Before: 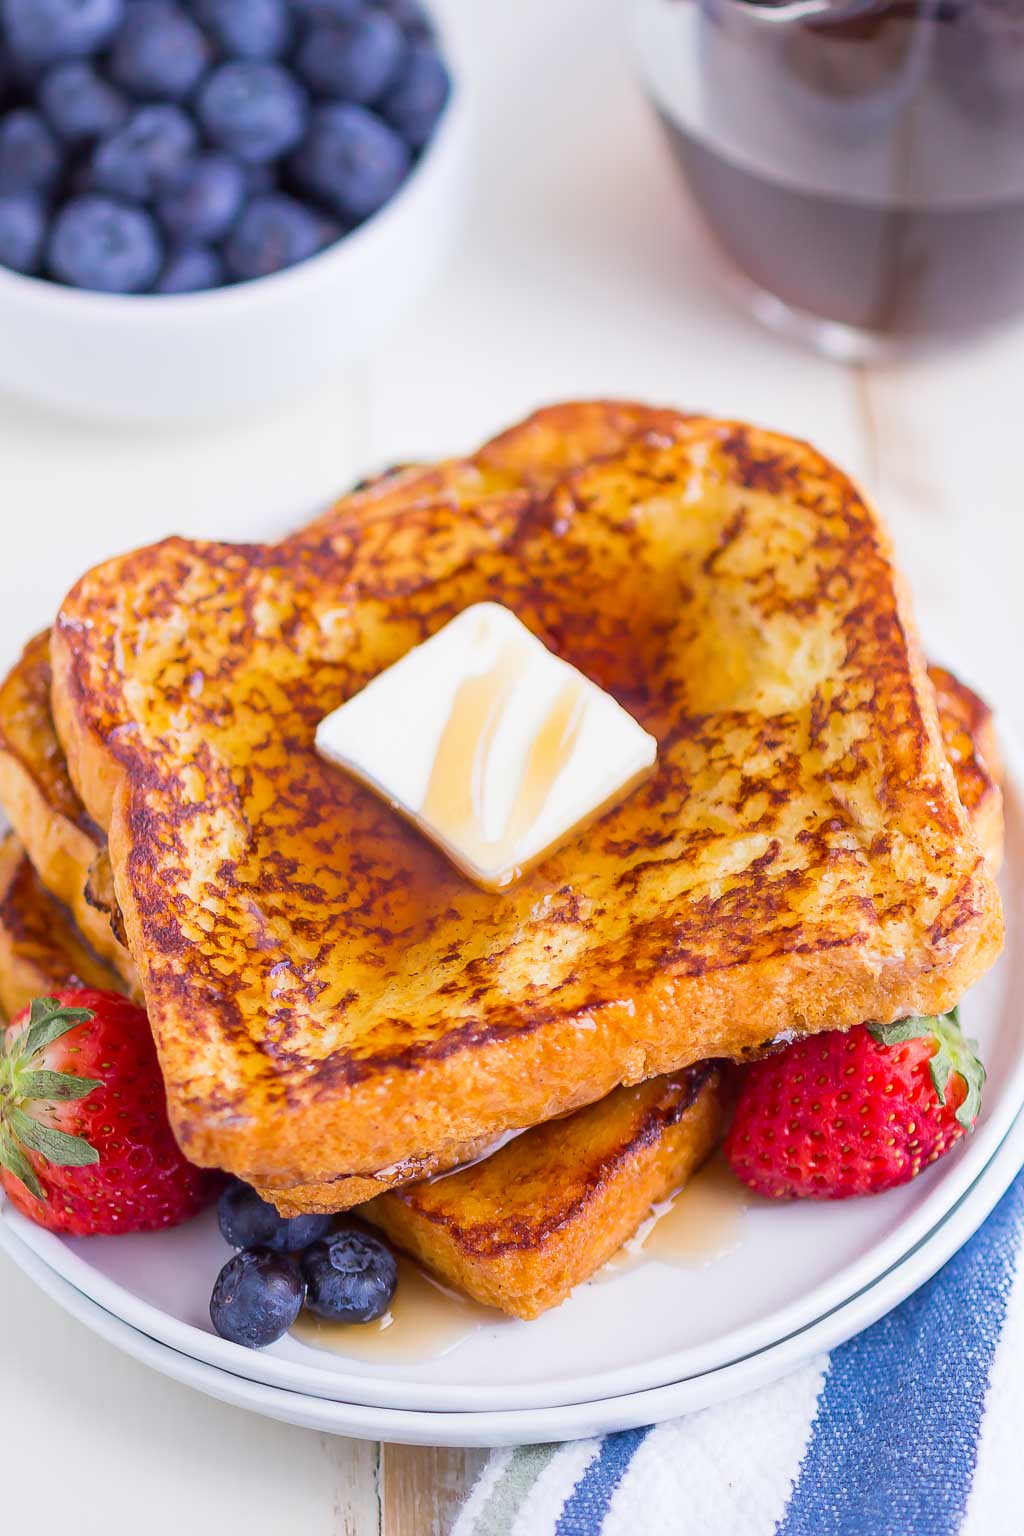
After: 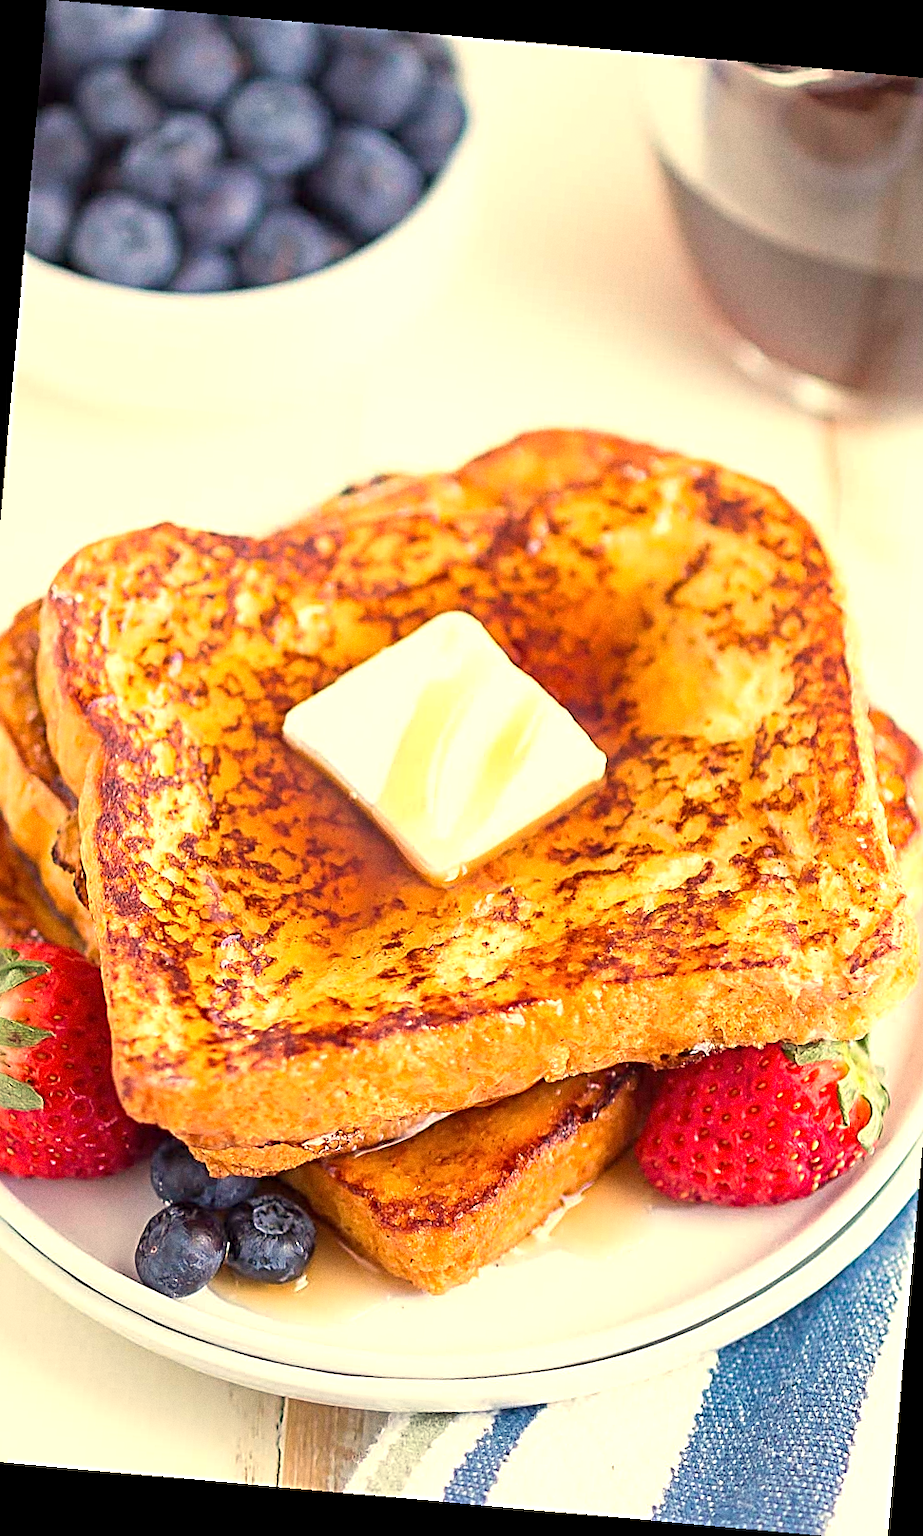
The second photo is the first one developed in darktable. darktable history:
sharpen: radius 2.817, amount 0.715
grain: coarseness 0.09 ISO
exposure: exposure 0.515 EV, compensate highlight preservation false
rotate and perspective: rotation 5.12°, automatic cropping off
white balance: red 1.08, blue 0.791
crop: left 7.598%, right 7.873%
